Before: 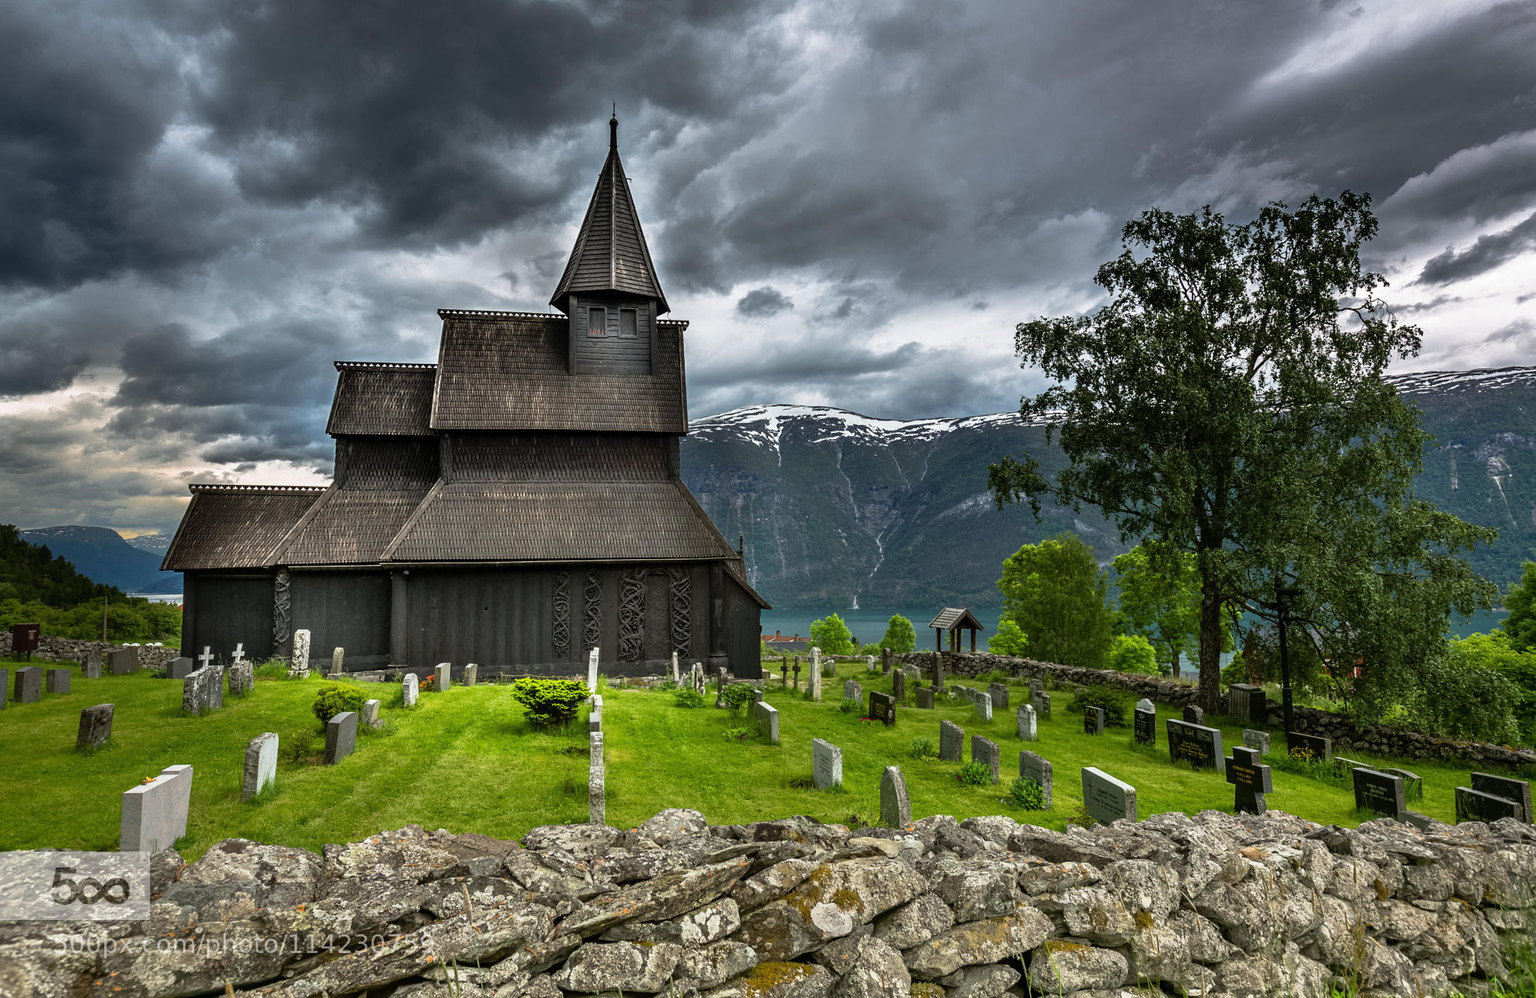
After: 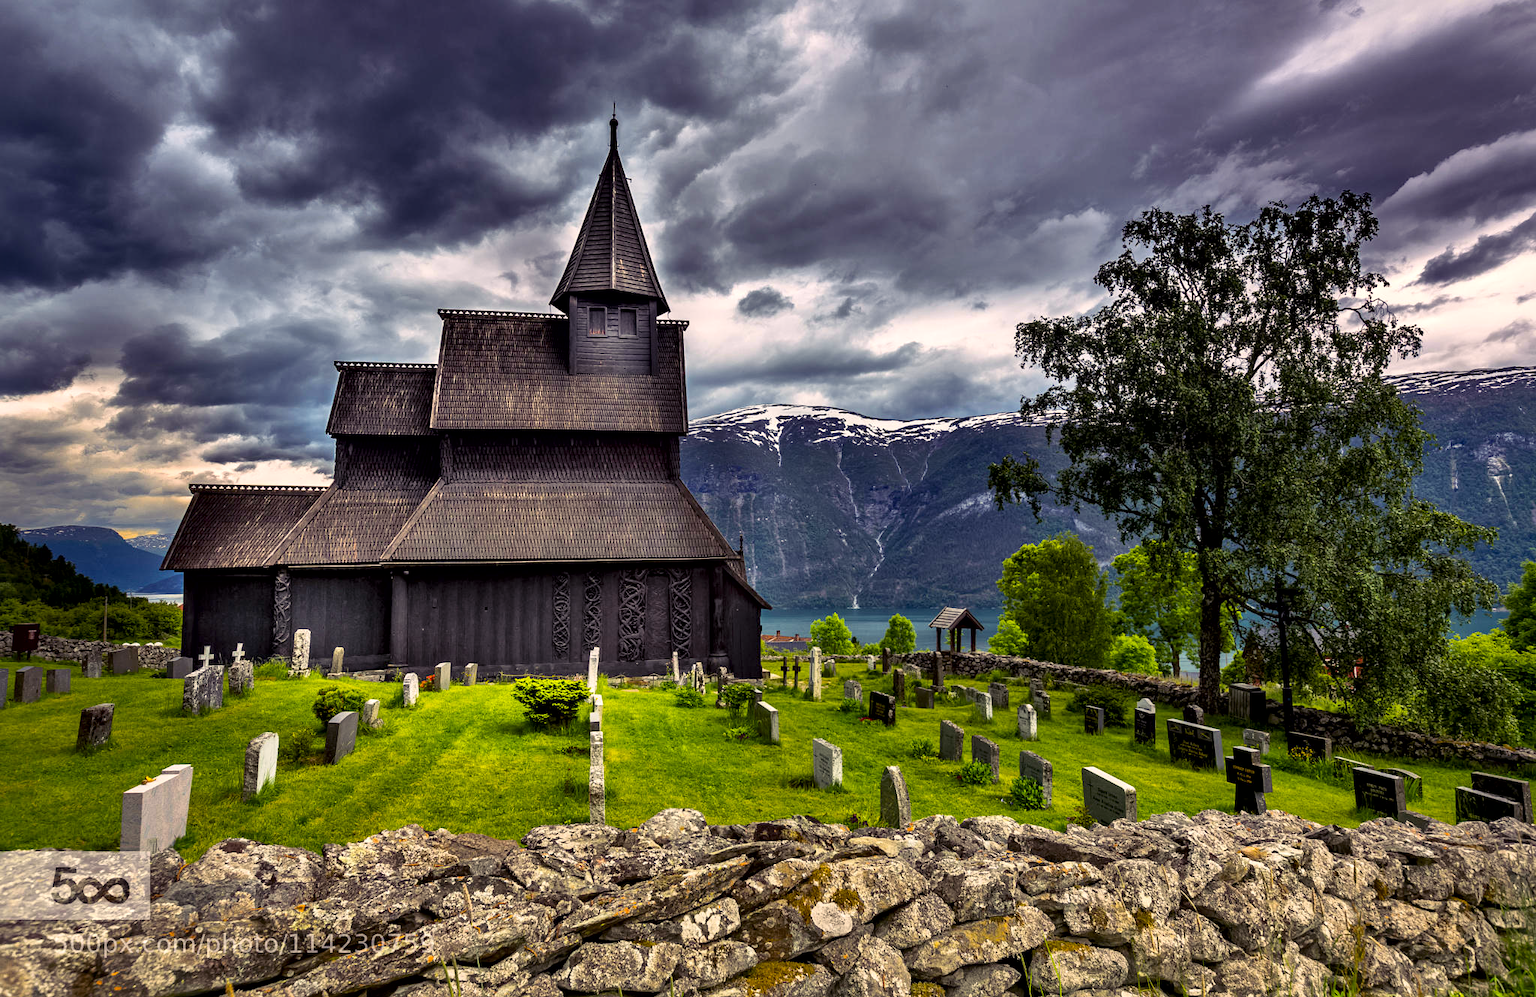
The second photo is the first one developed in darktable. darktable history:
local contrast: mode bilateral grid, contrast 24, coarseness 61, detail 152%, midtone range 0.2
color balance rgb: shadows lift › luminance -21.77%, shadows lift › chroma 9.261%, shadows lift › hue 286.31°, highlights gain › chroma 3.075%, highlights gain › hue 54.43°, perceptual saturation grading › global saturation 29.936%, global vibrance 20%
